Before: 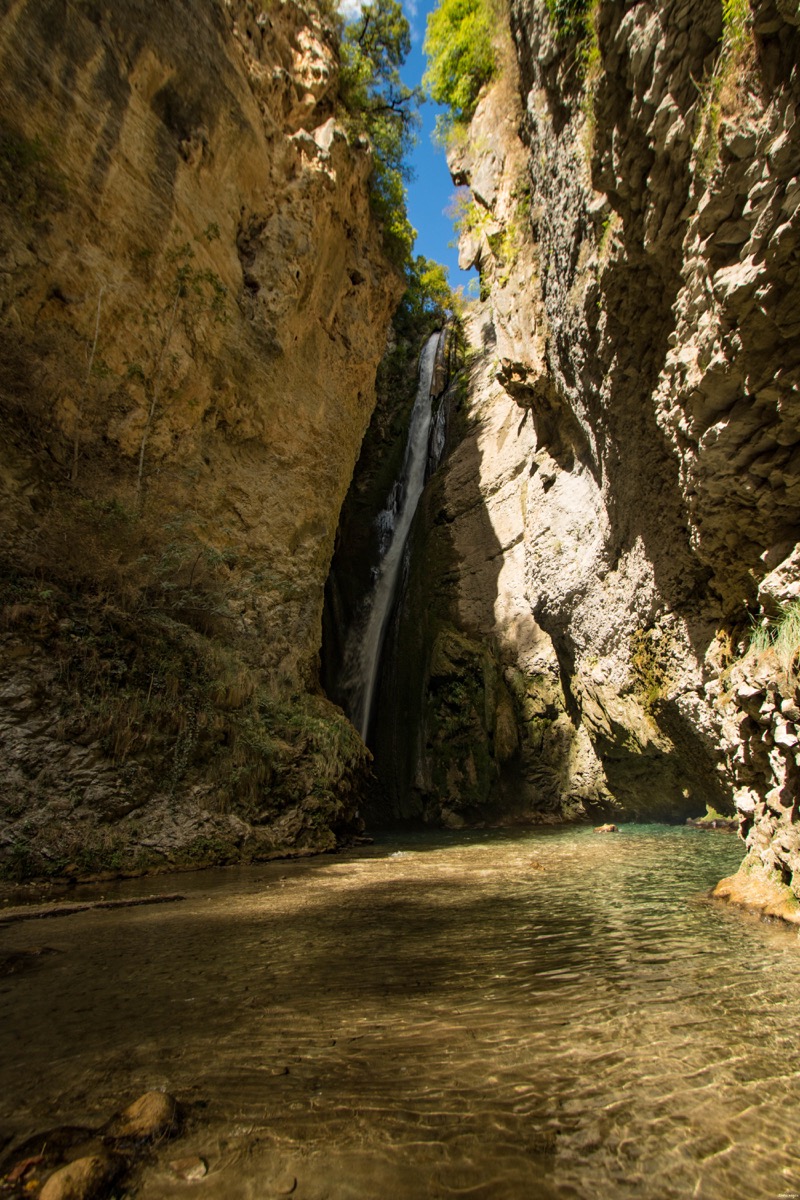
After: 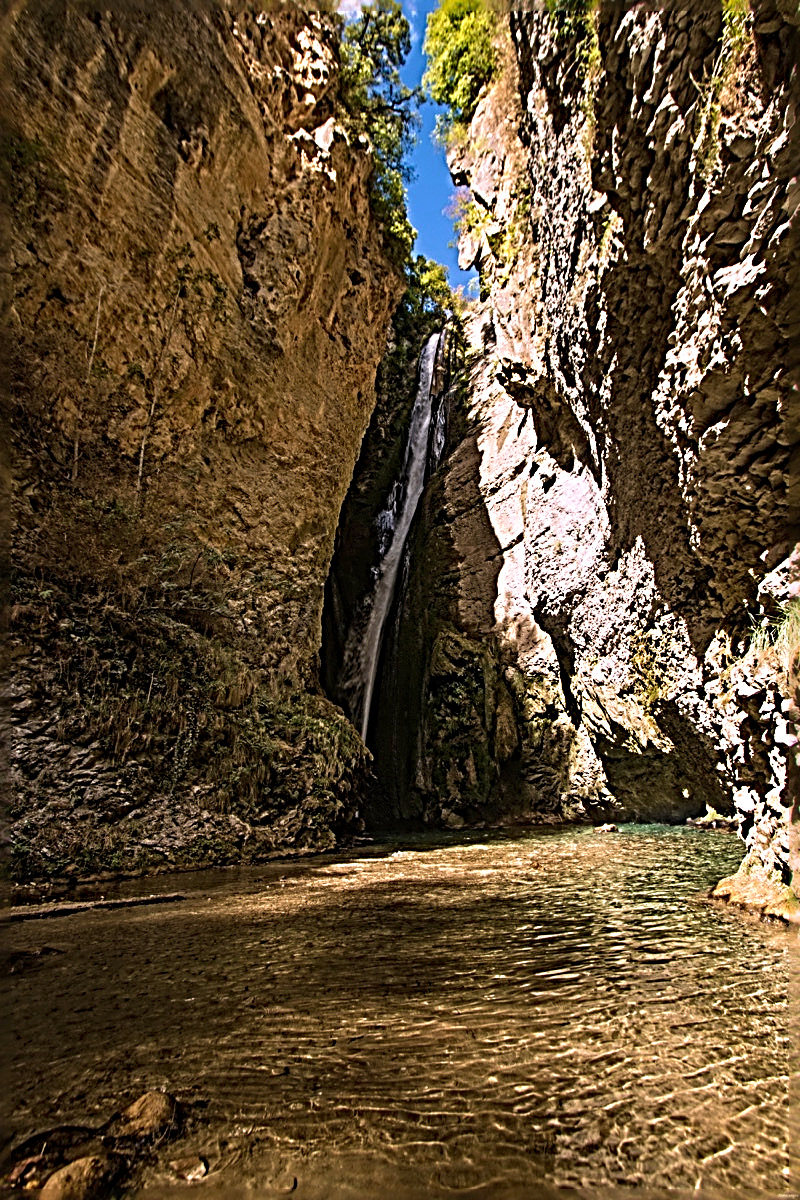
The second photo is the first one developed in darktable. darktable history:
velvia: on, module defaults
sharpen: radius 4.001, amount 2
white balance: red 1.066, blue 1.119
